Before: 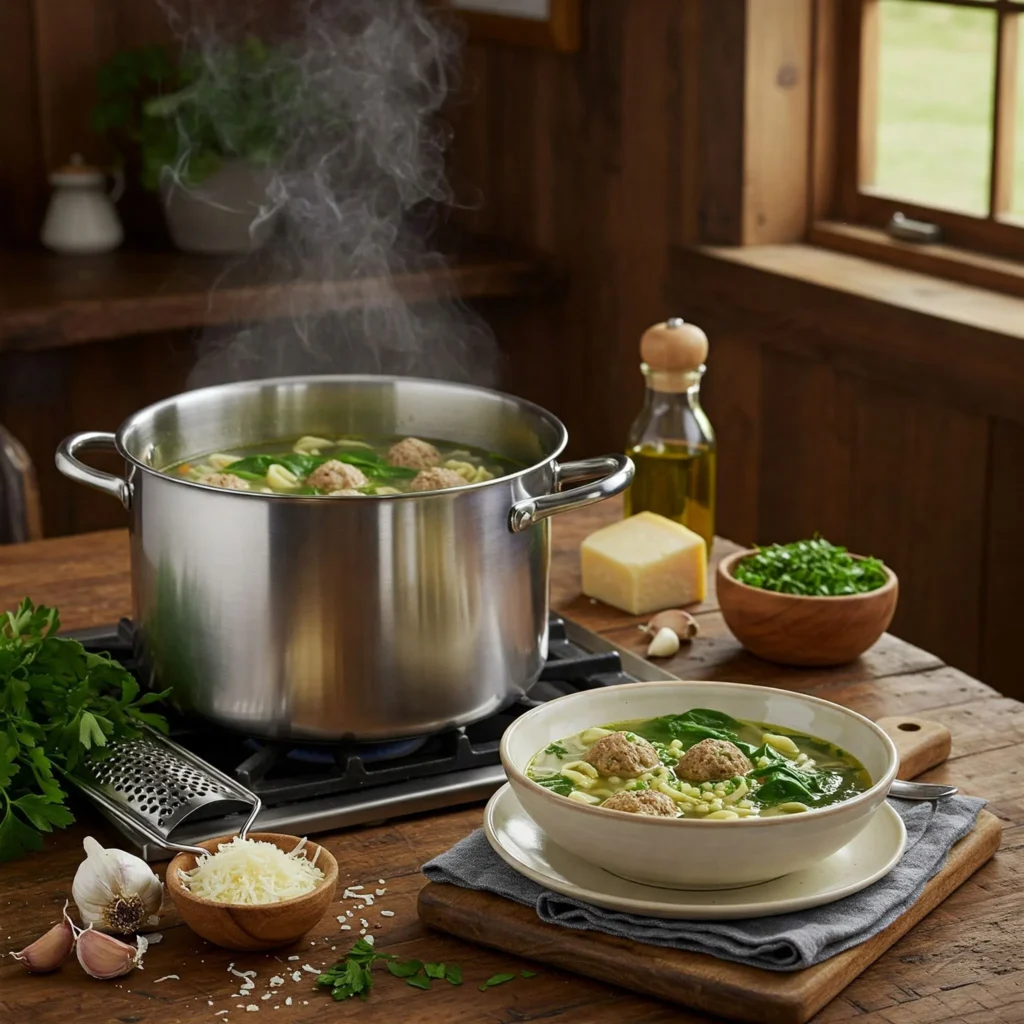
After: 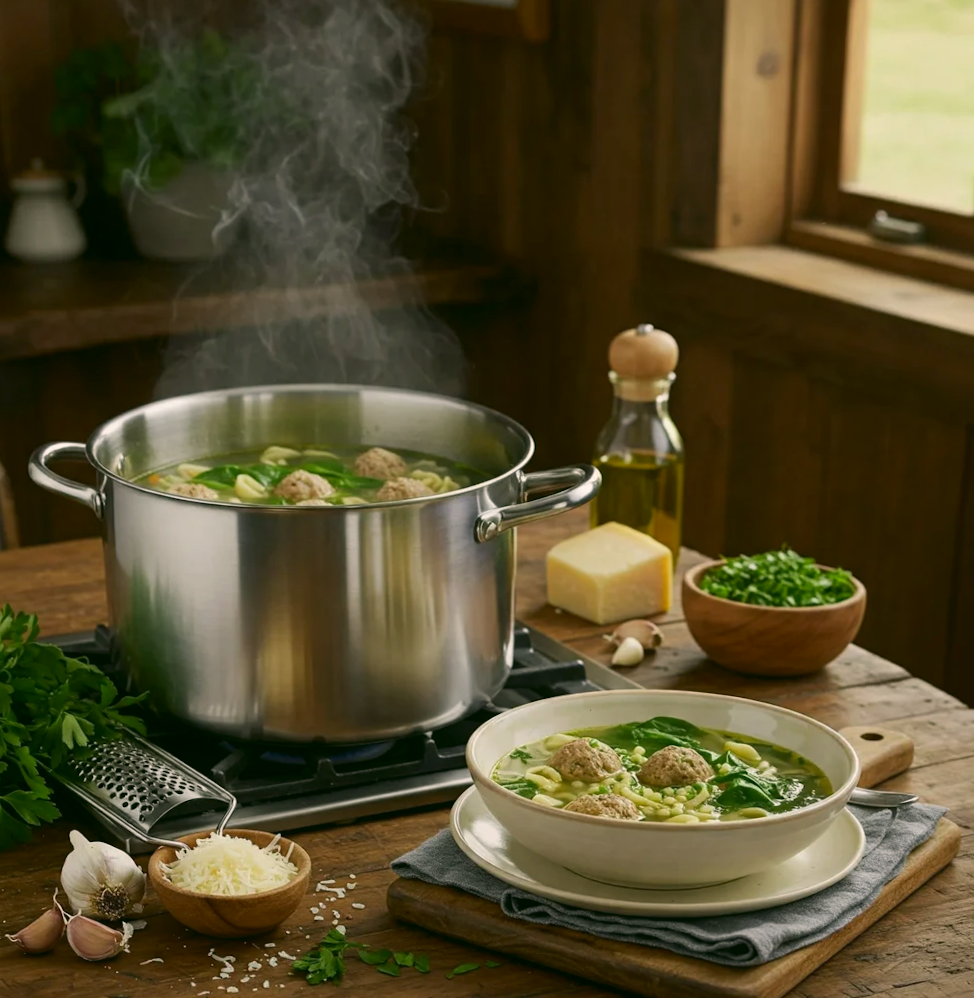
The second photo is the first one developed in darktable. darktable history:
contrast equalizer: octaves 7, y [[0.6 ×6], [0.55 ×6], [0 ×6], [0 ×6], [0 ×6]], mix -0.2
color correction: highlights a* 4.02, highlights b* 4.98, shadows a* -7.55, shadows b* 4.98
rotate and perspective: rotation 0.074°, lens shift (vertical) 0.096, lens shift (horizontal) -0.041, crop left 0.043, crop right 0.952, crop top 0.024, crop bottom 0.979
